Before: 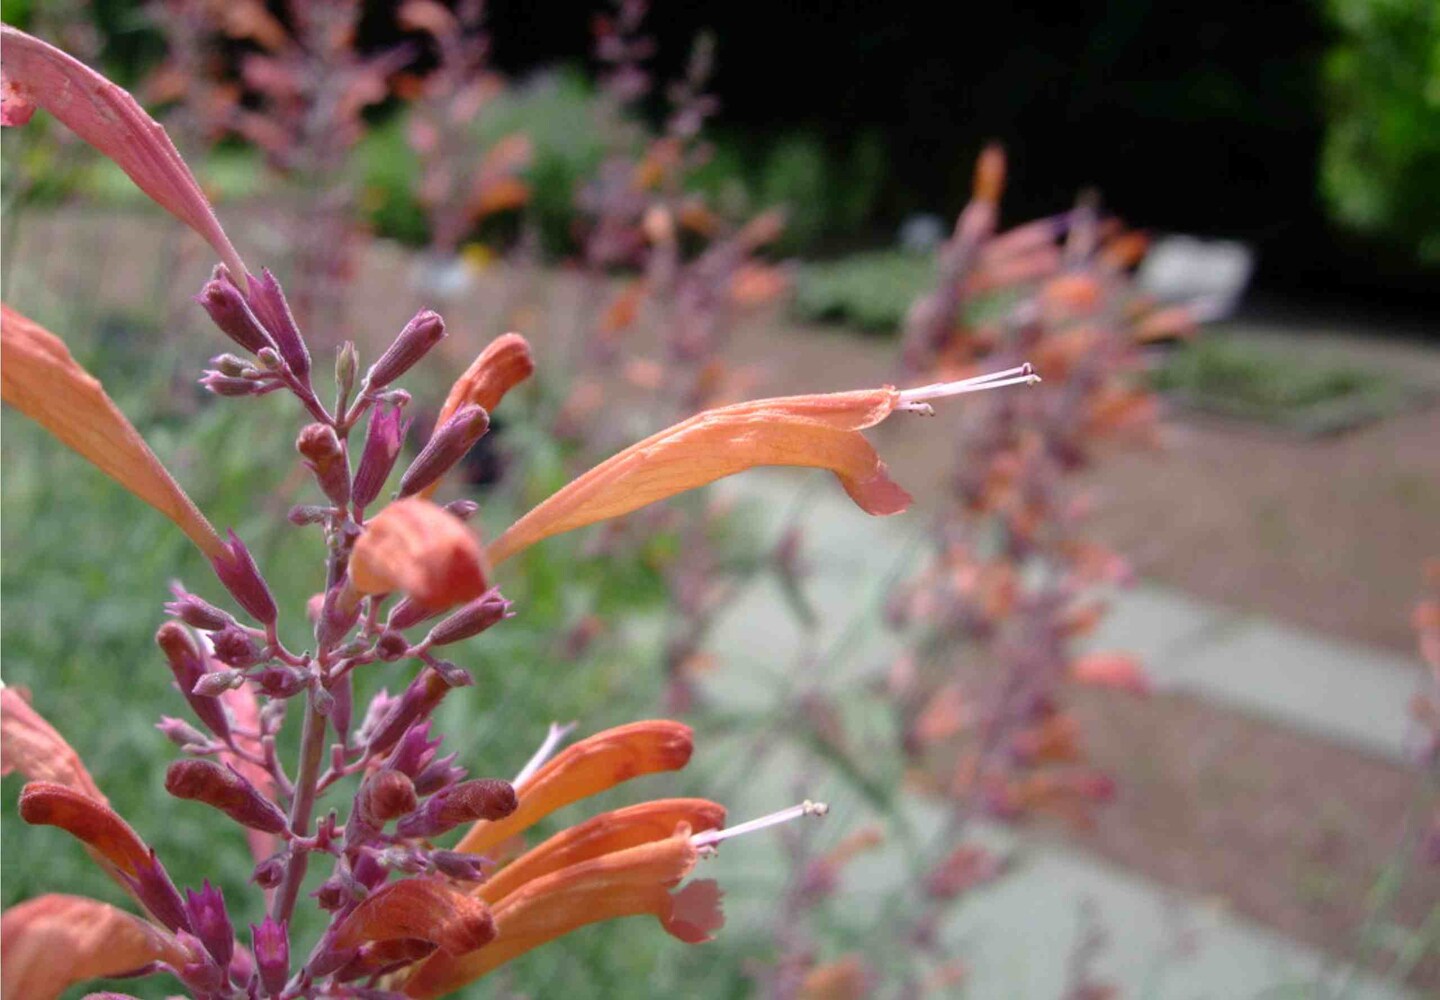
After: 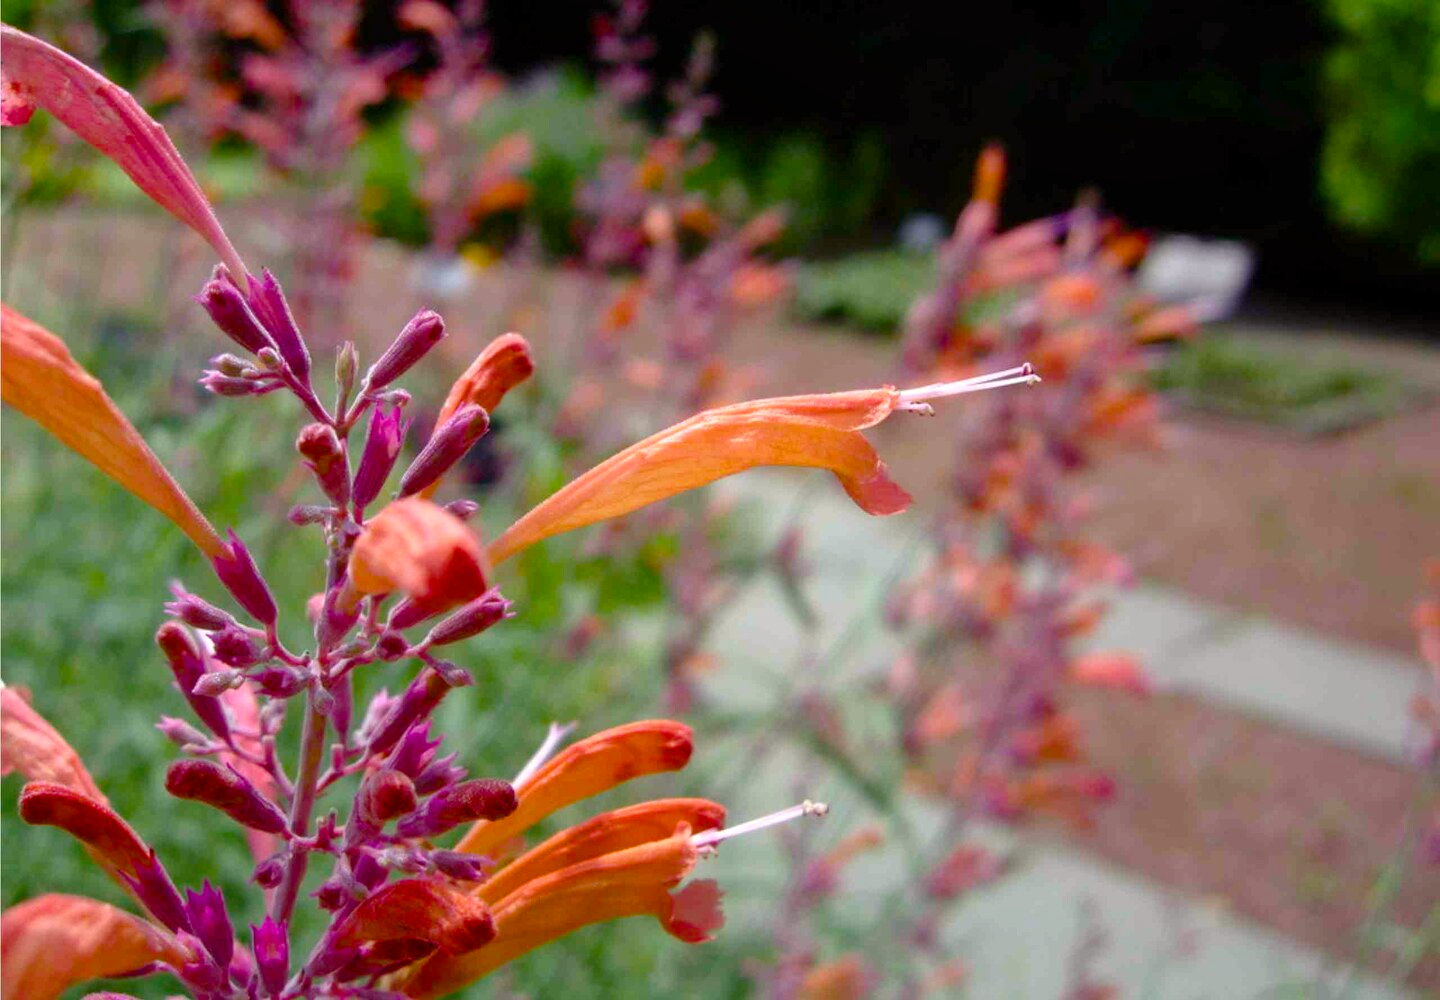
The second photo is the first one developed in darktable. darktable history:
local contrast: mode bilateral grid, contrast 99, coarseness 100, detail 108%, midtone range 0.2
color balance rgb: power › chroma 0.319%, power › hue 22.95°, perceptual saturation grading › global saturation 34.867%, perceptual saturation grading › highlights -25.145%, perceptual saturation grading › shadows 49.925%, global vibrance 20%
tone equalizer: edges refinement/feathering 500, mask exposure compensation -1.57 EV, preserve details no
